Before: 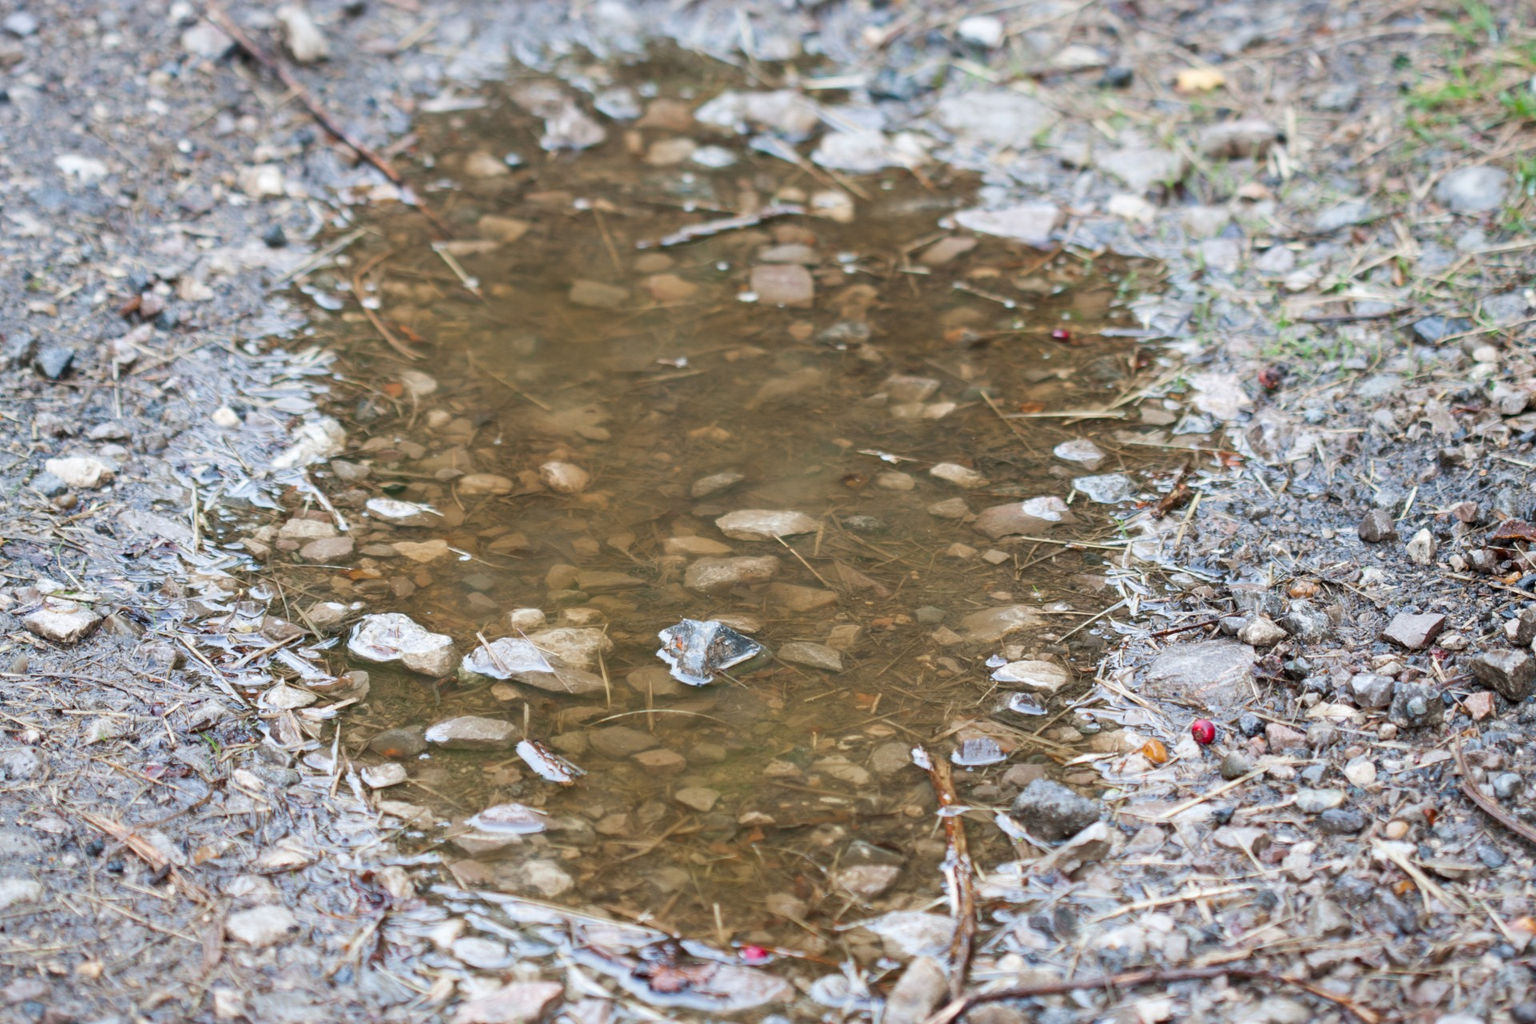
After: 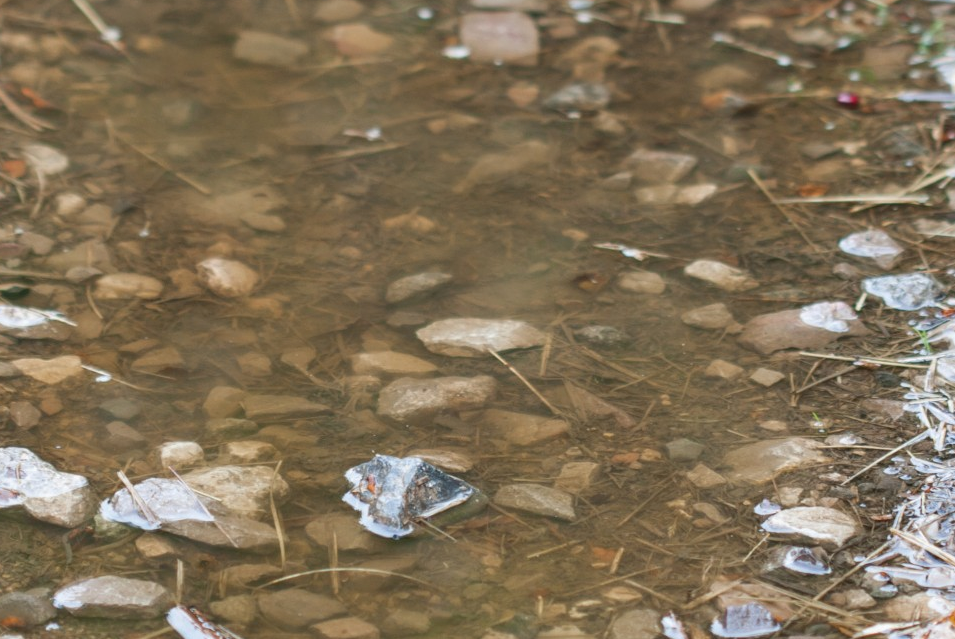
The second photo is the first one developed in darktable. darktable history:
crop: left 24.922%, top 24.924%, right 25.306%, bottom 25.14%
local contrast: detail 109%
